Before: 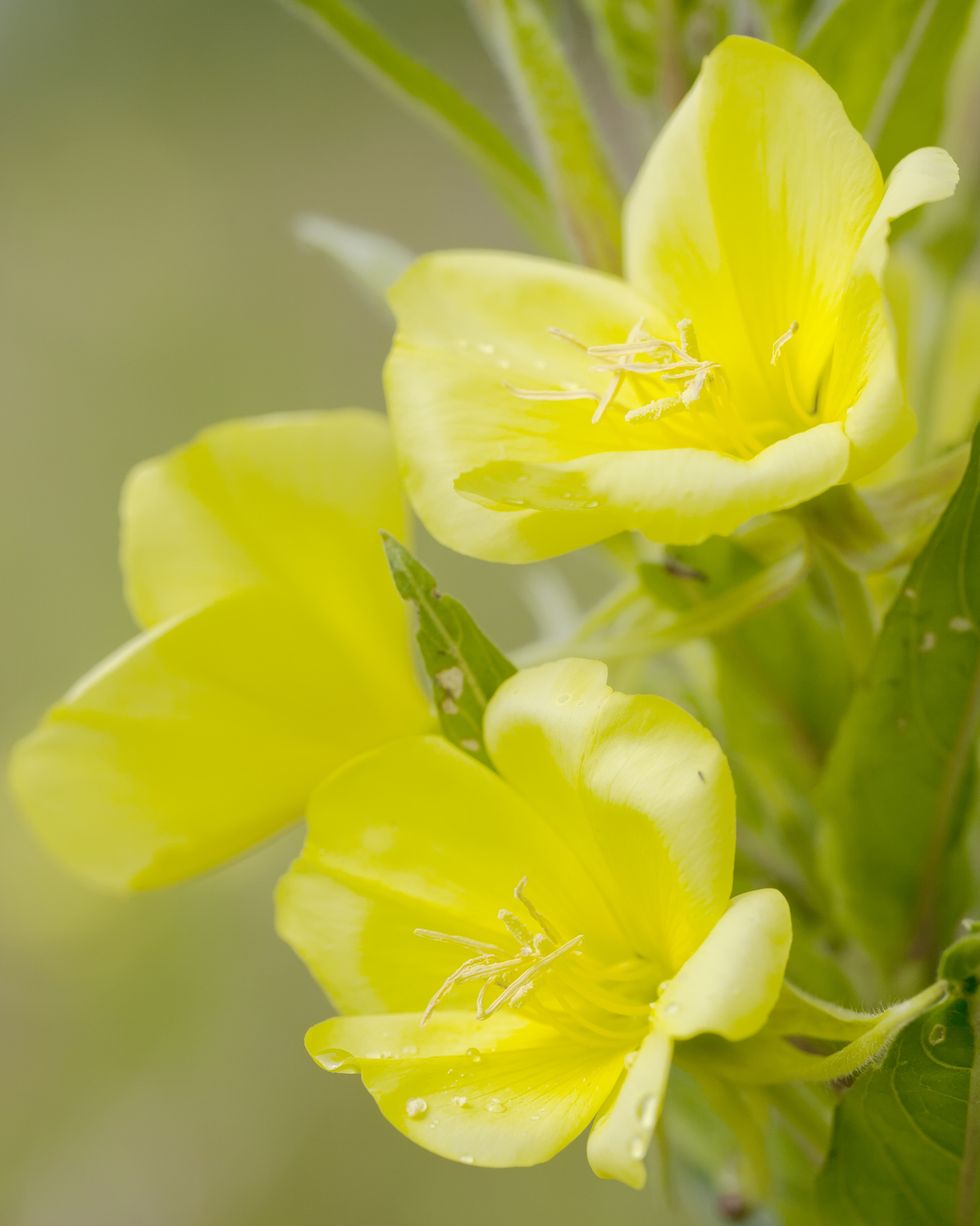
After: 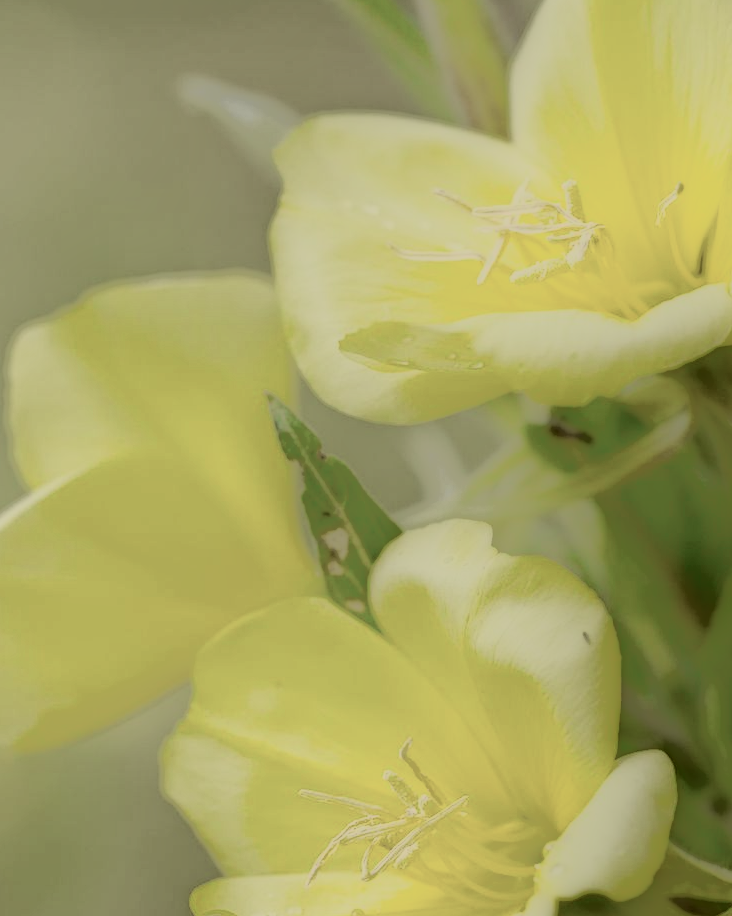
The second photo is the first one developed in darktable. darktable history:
local contrast: highlights 0%, shadows 198%, detail 164%, midtone range 0.001
tone curve: curves: ch0 [(0, 0.009) (0.105, 0.054) (0.195, 0.132) (0.289, 0.278) (0.384, 0.391) (0.513, 0.53) (0.66, 0.667) (0.895, 0.863) (1, 0.919)]; ch1 [(0, 0) (0.161, 0.092) (0.35, 0.33) (0.403, 0.395) (0.456, 0.469) (0.502, 0.499) (0.519, 0.514) (0.576, 0.584) (0.642, 0.658) (0.701, 0.742) (1, 0.942)]; ch2 [(0, 0) (0.371, 0.362) (0.437, 0.437) (0.501, 0.5) (0.53, 0.528) (0.569, 0.564) (0.619, 0.58) (0.883, 0.752) (1, 0.929)], color space Lab, independent channels, preserve colors none
crop and rotate: left 11.831%, top 11.346%, right 13.429%, bottom 13.899%
